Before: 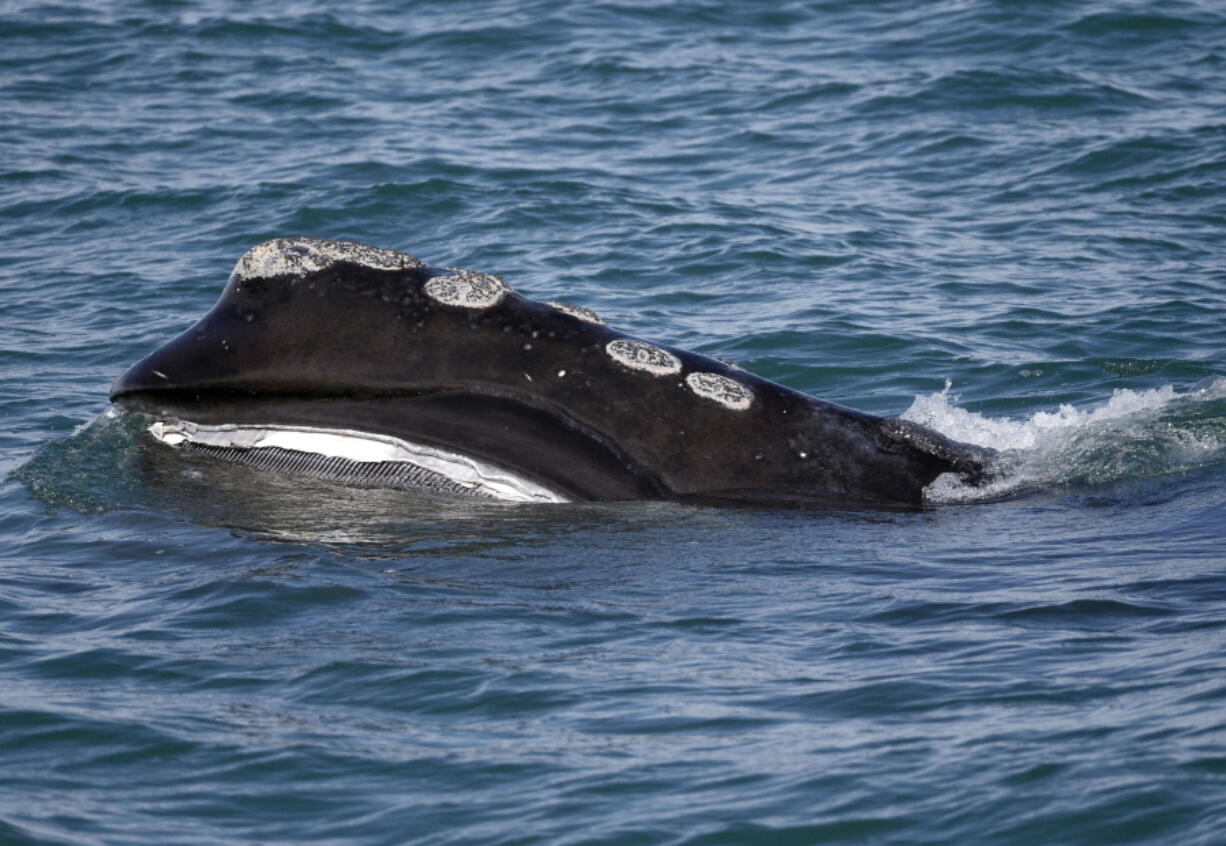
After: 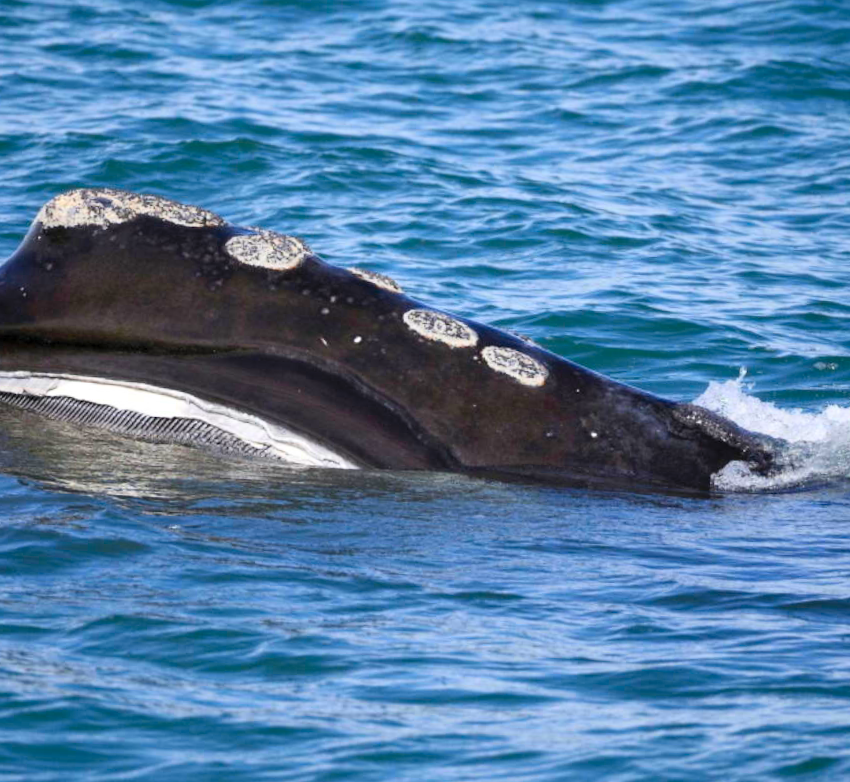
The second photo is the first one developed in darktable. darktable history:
crop and rotate: angle -3.27°, left 14.277%, top 0.028%, right 10.766%, bottom 0.028%
contrast brightness saturation: contrast 0.2, brightness 0.2, saturation 0.8
